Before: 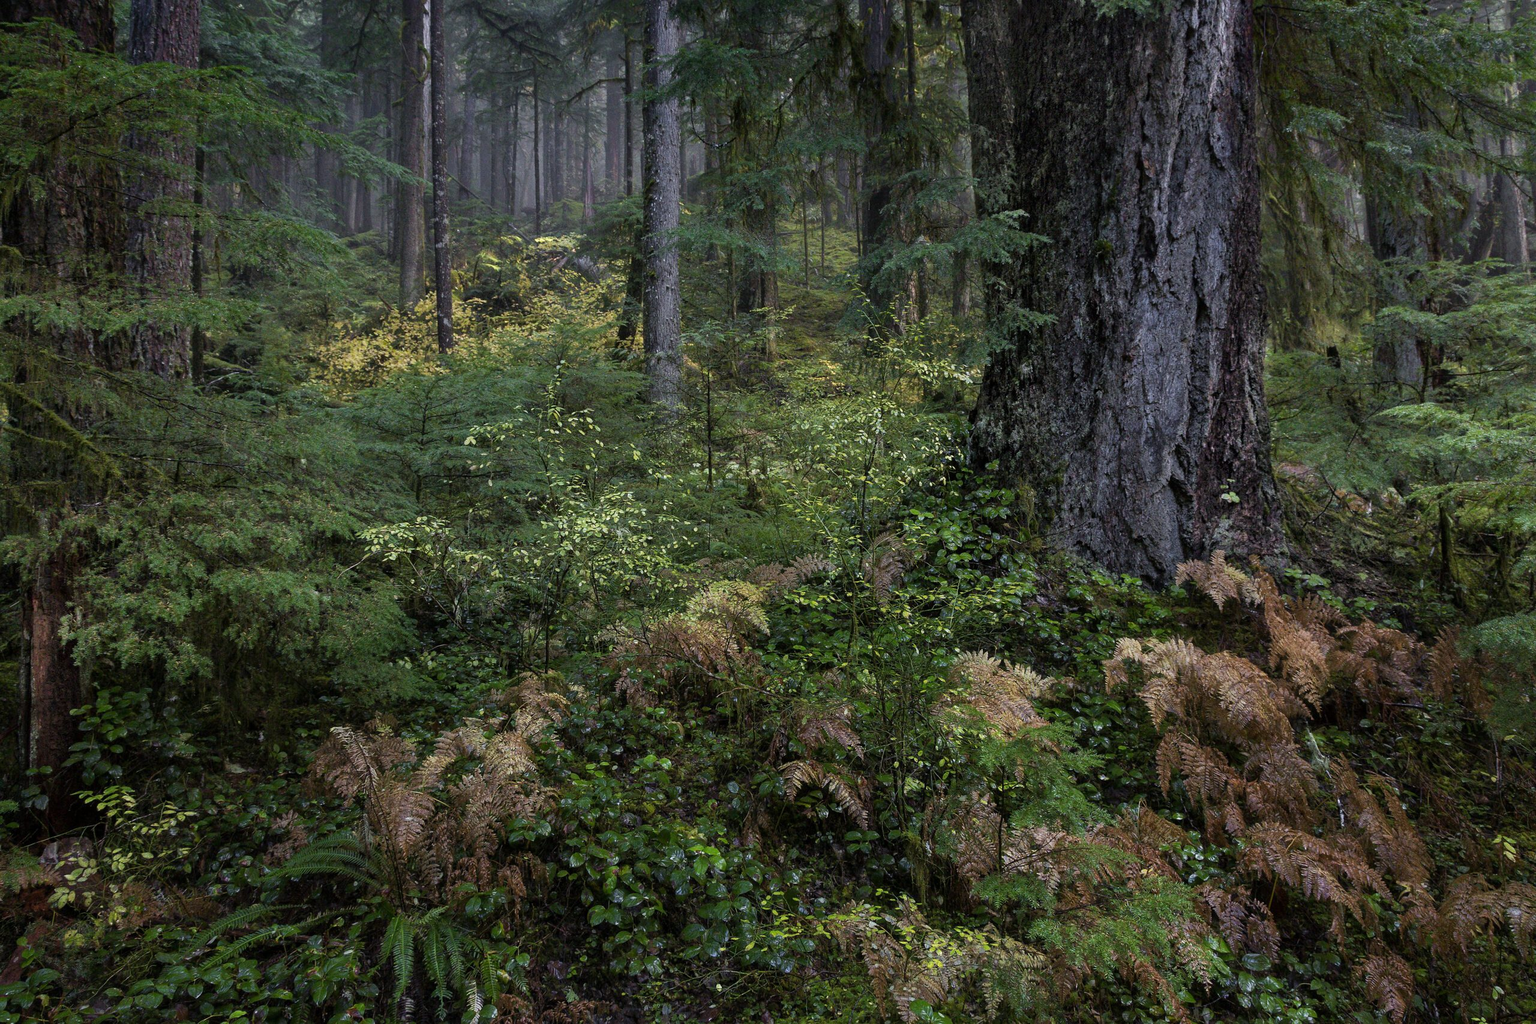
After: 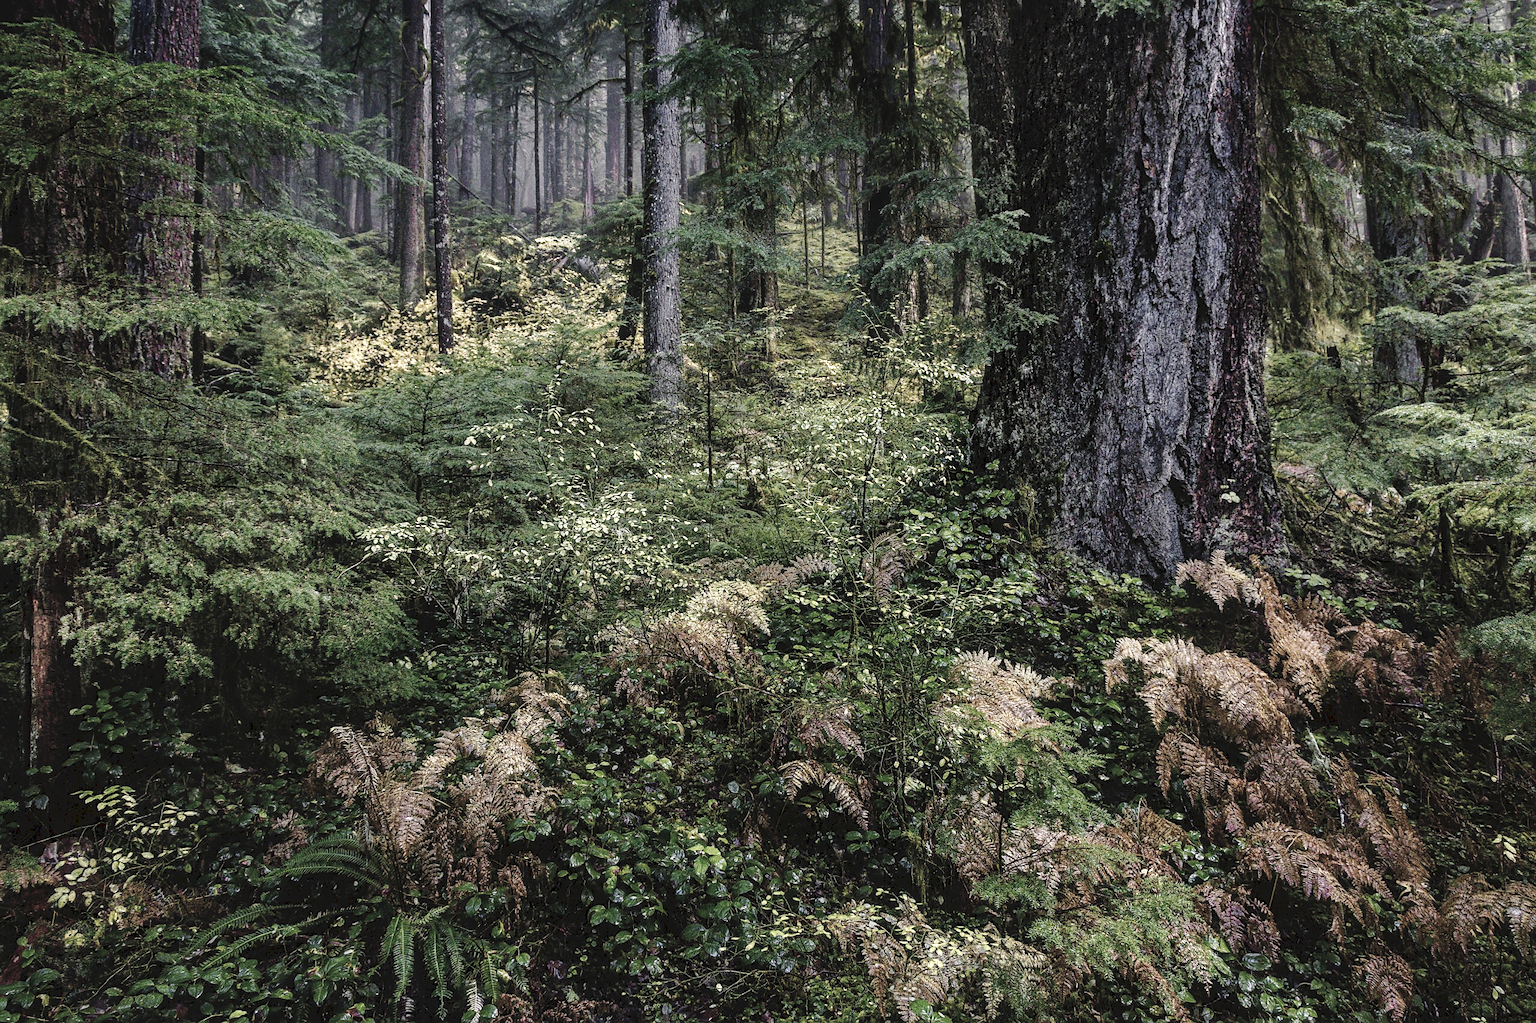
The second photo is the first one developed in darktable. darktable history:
color balance rgb: highlights gain › chroma 2.981%, highlights gain › hue 60.16°, perceptual saturation grading › global saturation 20%, perceptual saturation grading › highlights -49.208%, perceptual saturation grading › shadows 24.055%, global vibrance 20%
sharpen: radius 1.879, amount 0.41, threshold 1.738
exposure: exposure 0.203 EV, compensate exposure bias true, compensate highlight preservation false
tone curve: curves: ch0 [(0, 0) (0.003, 0.085) (0.011, 0.086) (0.025, 0.086) (0.044, 0.088) (0.069, 0.093) (0.1, 0.102) (0.136, 0.12) (0.177, 0.157) (0.224, 0.203) (0.277, 0.277) (0.335, 0.36) (0.399, 0.463) (0.468, 0.559) (0.543, 0.626) (0.623, 0.703) (0.709, 0.789) (0.801, 0.869) (0.898, 0.927) (1, 1)], preserve colors none
color zones: curves: ch0 [(0, 0.6) (0.129, 0.585) (0.193, 0.596) (0.429, 0.5) (0.571, 0.5) (0.714, 0.5) (0.857, 0.5) (1, 0.6)]; ch1 [(0, 0.453) (0.112, 0.245) (0.213, 0.252) (0.429, 0.233) (0.571, 0.231) (0.683, 0.242) (0.857, 0.296) (1, 0.453)]
local contrast: detail 130%
